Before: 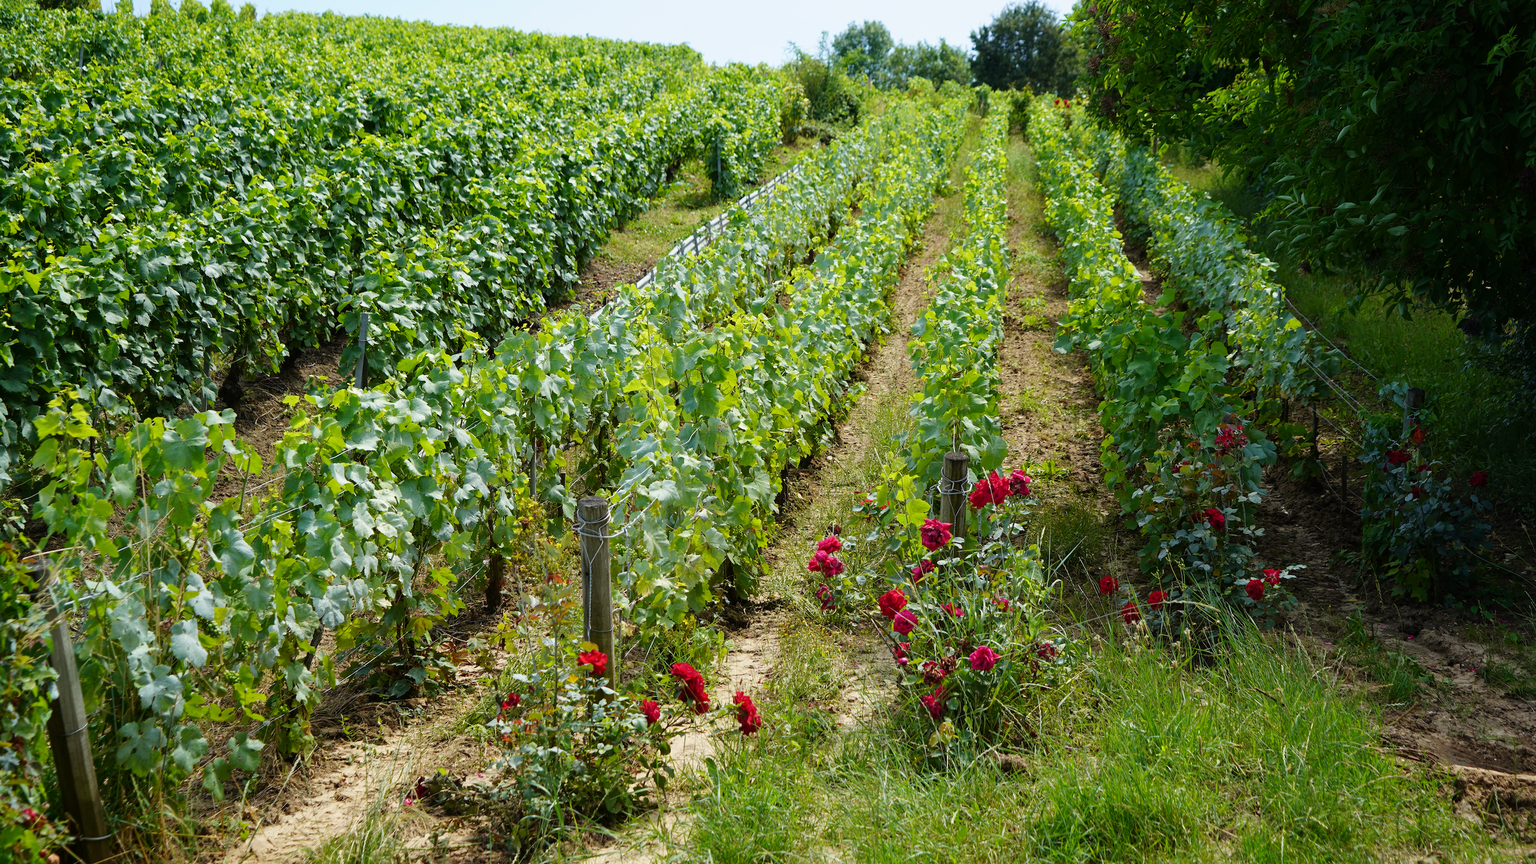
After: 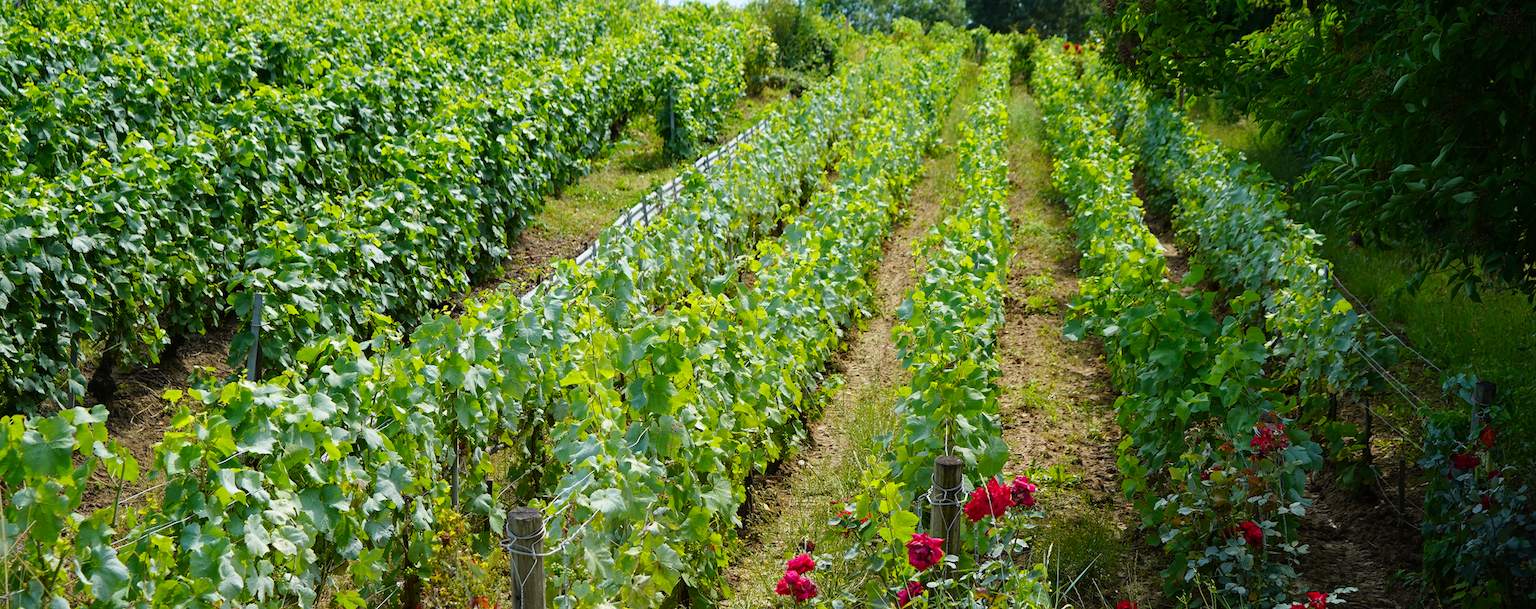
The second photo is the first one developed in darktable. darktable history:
crop and rotate: left 9.345%, top 7.22%, right 4.982%, bottom 32.331%
color correction: saturation 1.11
